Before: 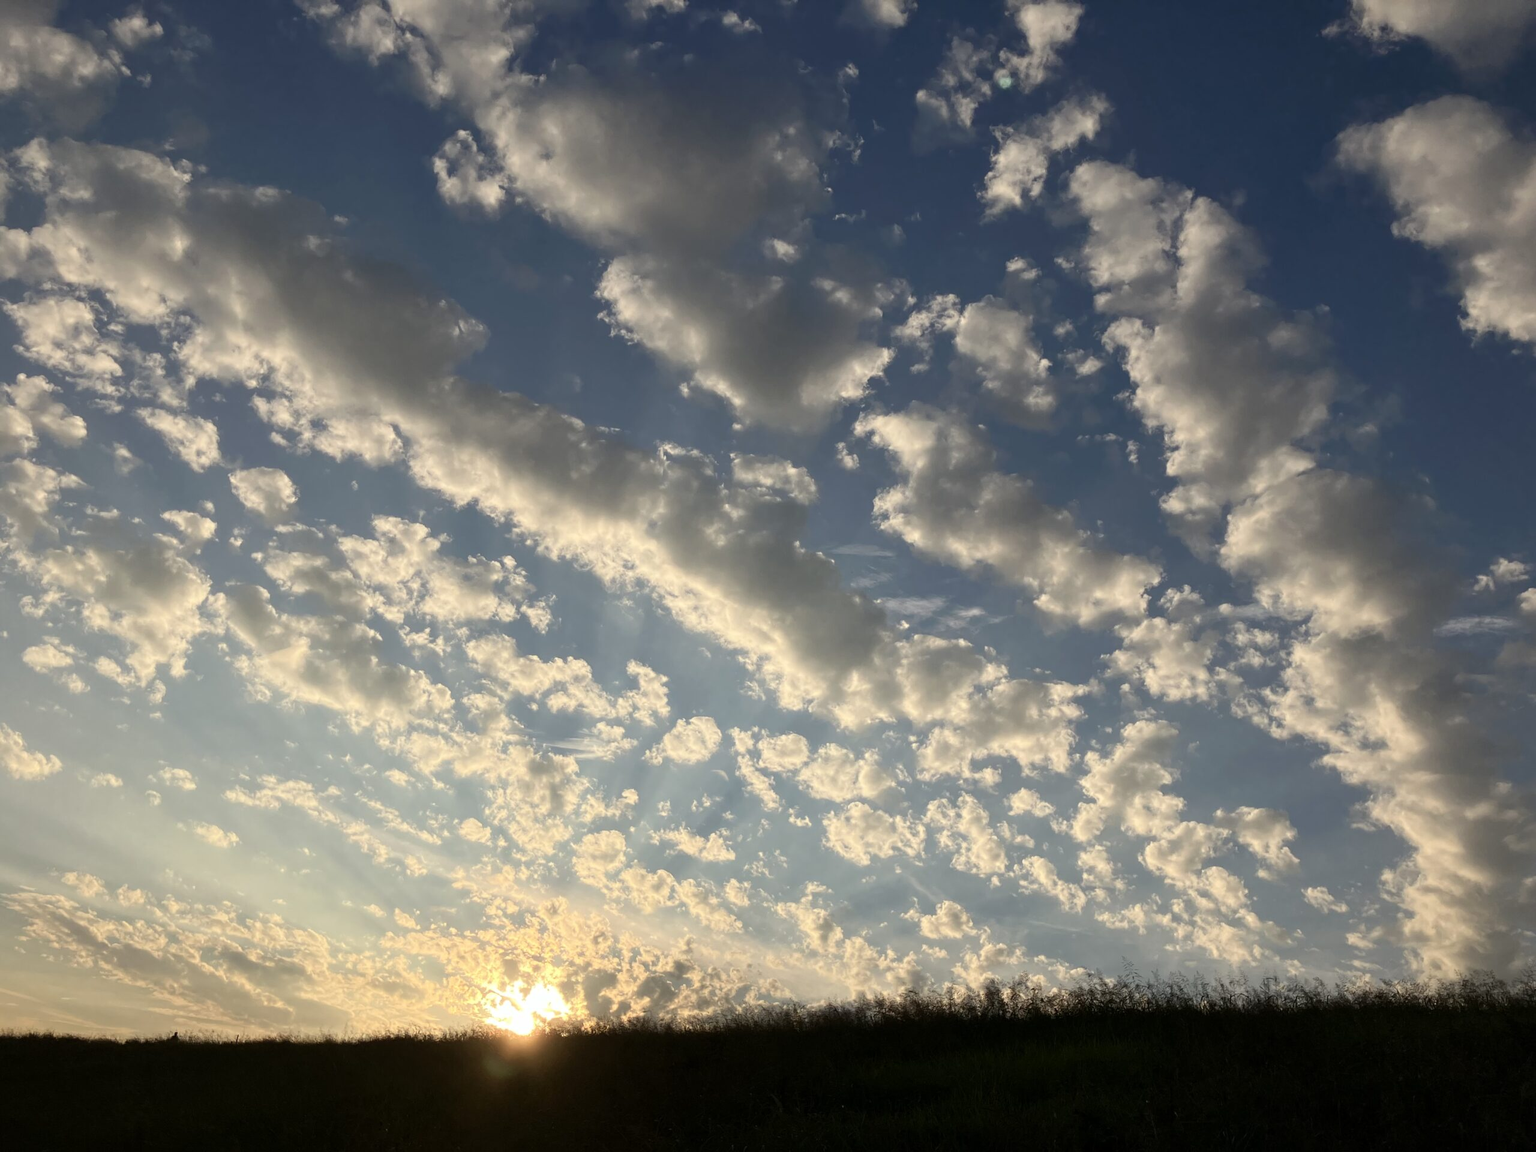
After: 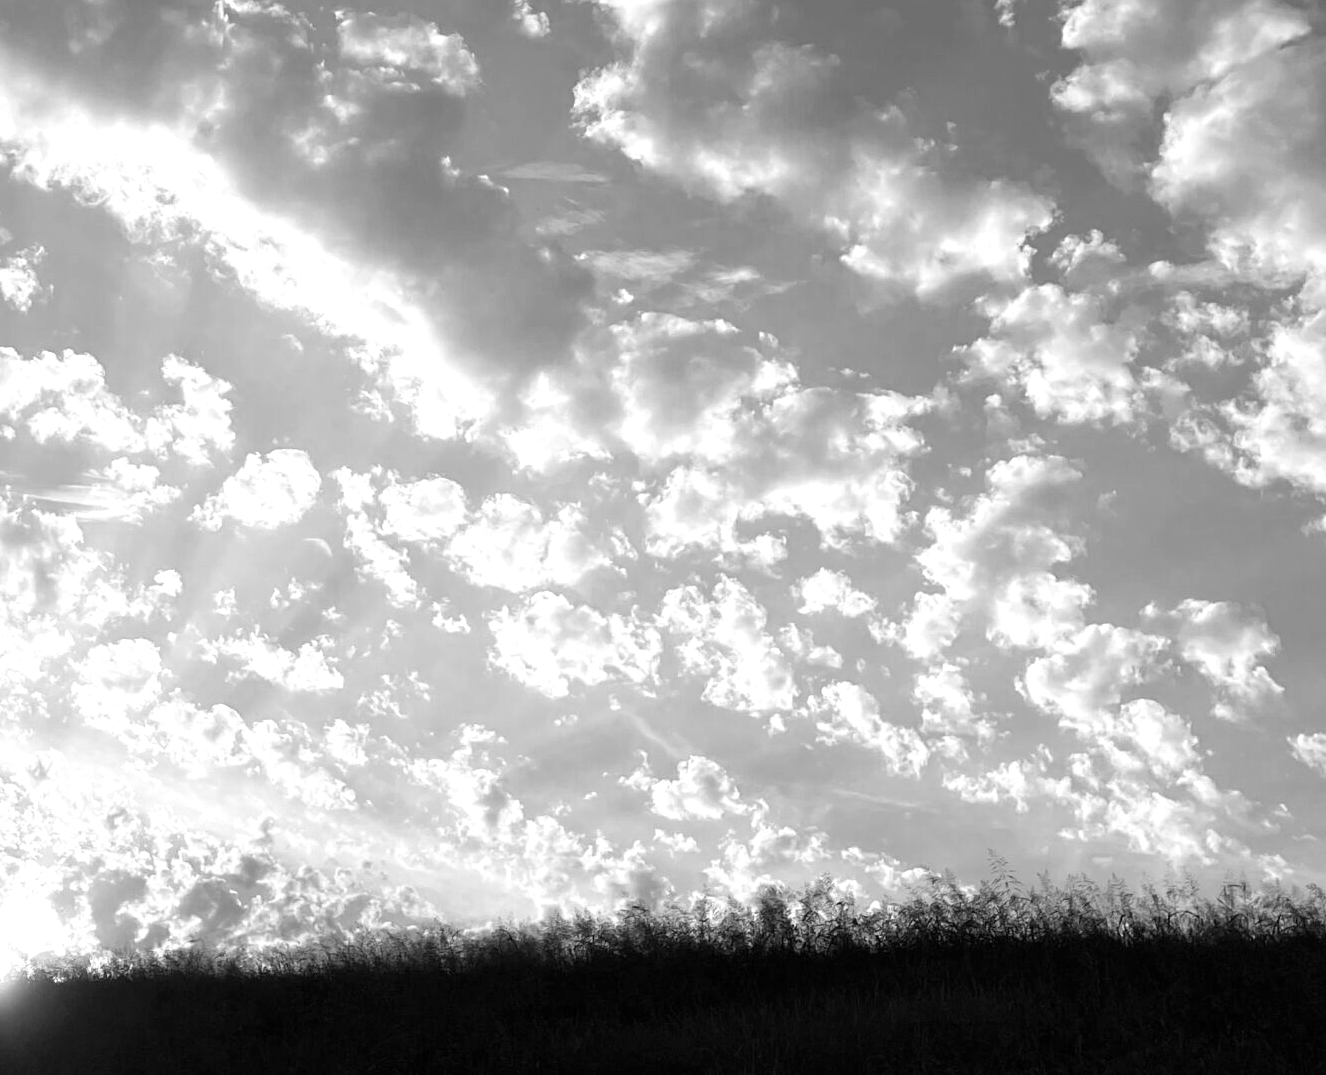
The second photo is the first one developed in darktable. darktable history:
exposure: exposure 1 EV, compensate highlight preservation false
crop: left 34.479%, top 38.822%, right 13.718%, bottom 5.172%
color calibration: output gray [0.246, 0.254, 0.501, 0], gray › normalize channels true, illuminant same as pipeline (D50), adaptation XYZ, x 0.346, y 0.359, gamut compression 0
